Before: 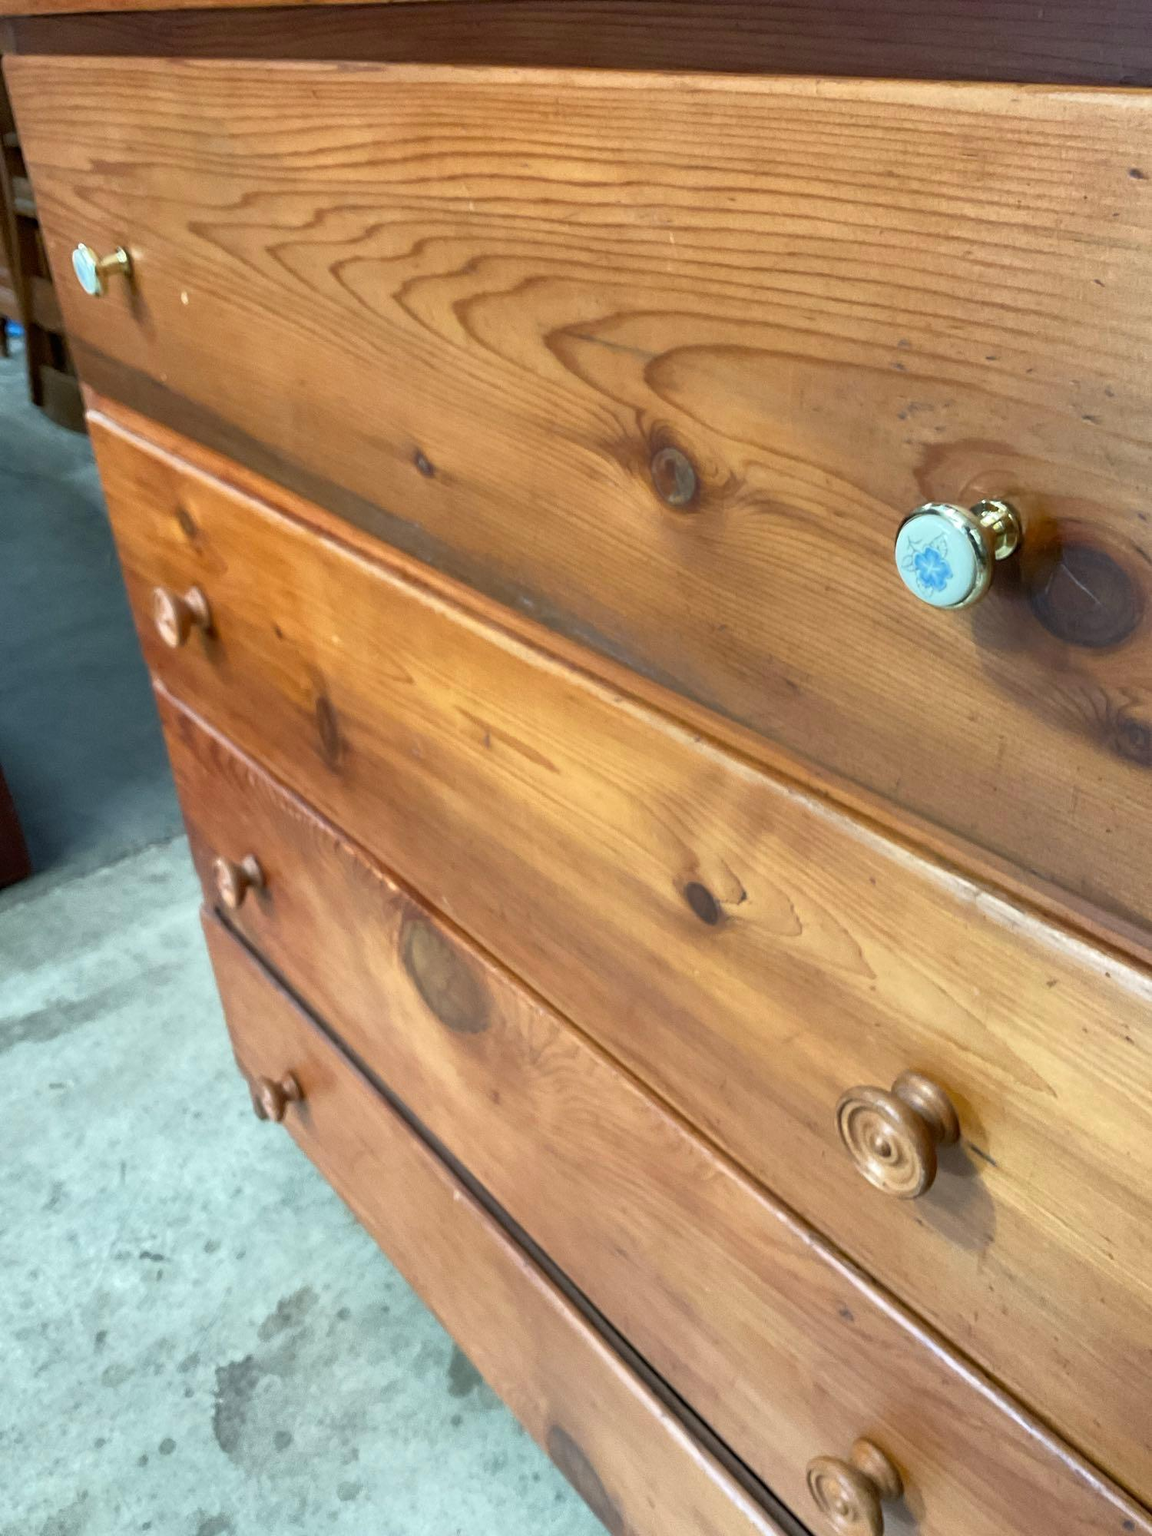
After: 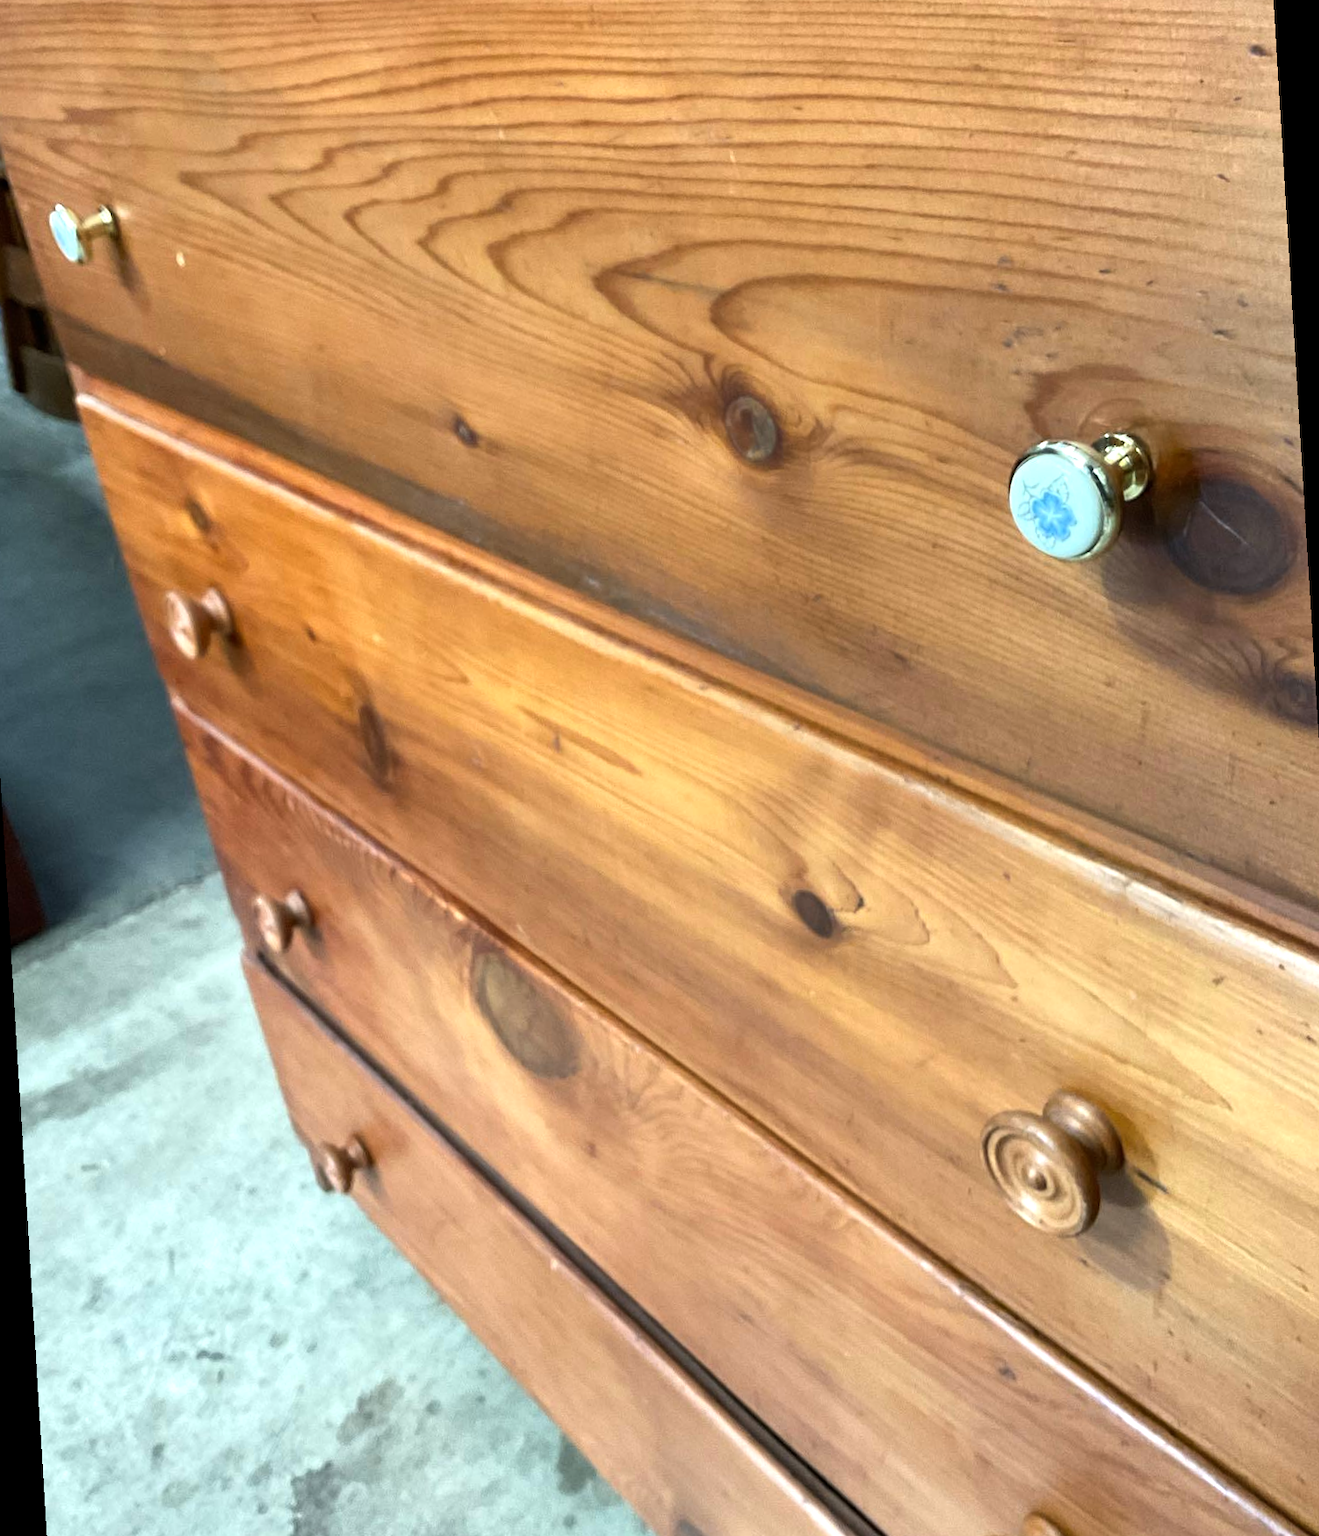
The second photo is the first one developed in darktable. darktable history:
rotate and perspective: rotation -3.52°, crop left 0.036, crop right 0.964, crop top 0.081, crop bottom 0.919
tone equalizer: -8 EV -0.417 EV, -7 EV -0.389 EV, -6 EV -0.333 EV, -5 EV -0.222 EV, -3 EV 0.222 EV, -2 EV 0.333 EV, -1 EV 0.389 EV, +0 EV 0.417 EV, edges refinement/feathering 500, mask exposure compensation -1.57 EV, preserve details no
